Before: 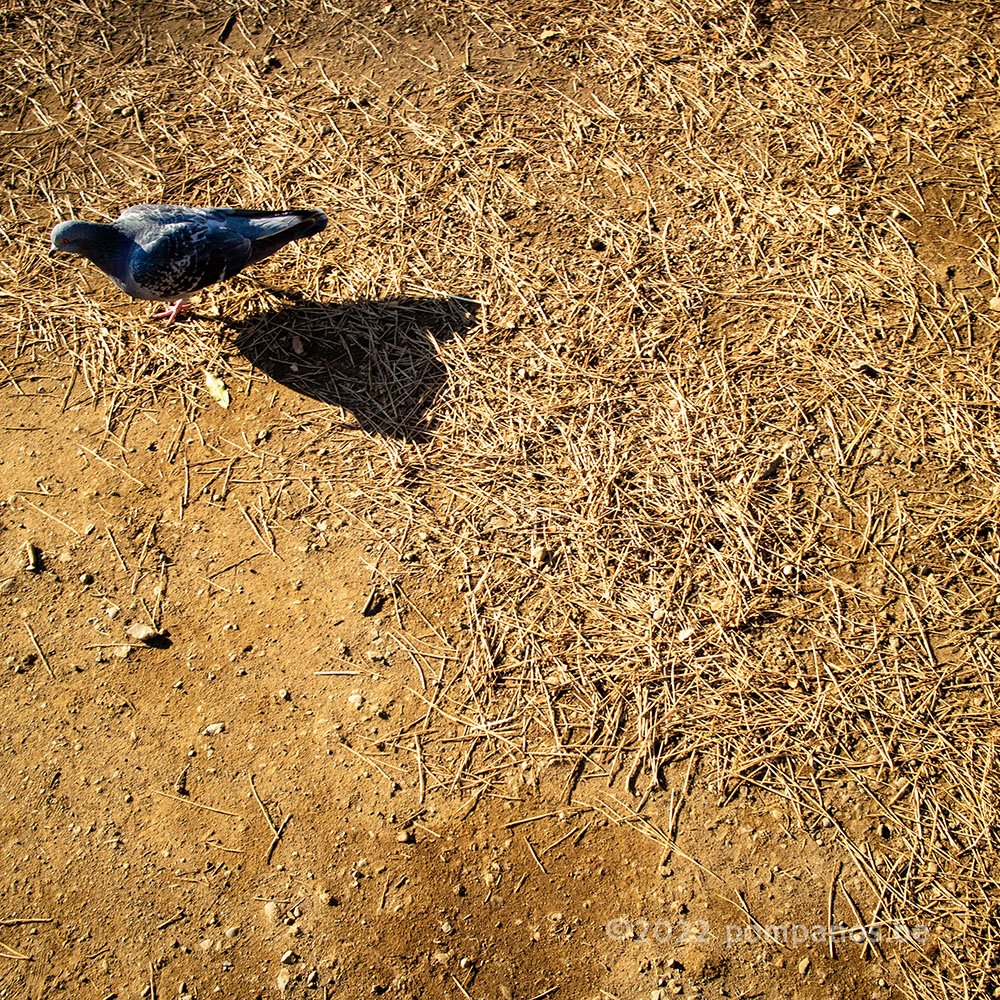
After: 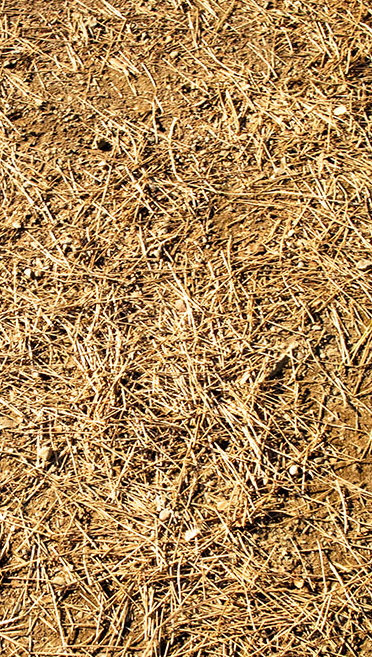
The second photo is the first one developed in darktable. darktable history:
crop and rotate: left 49.476%, top 10.086%, right 13.282%, bottom 24.203%
